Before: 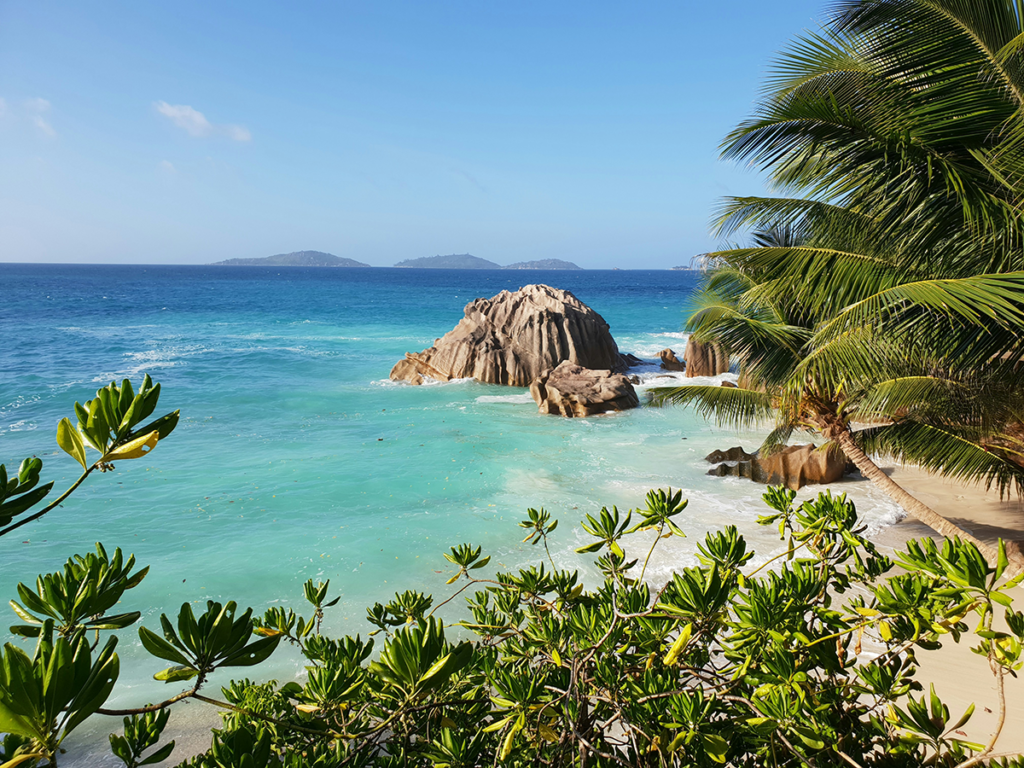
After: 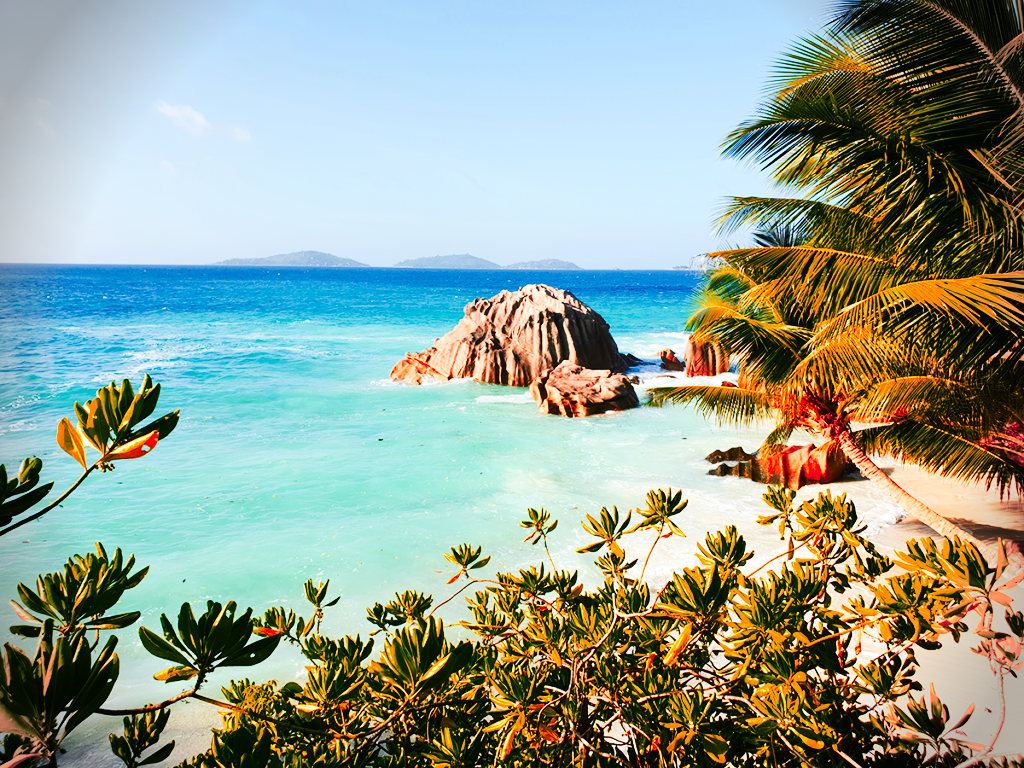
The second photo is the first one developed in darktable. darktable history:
color balance: contrast 8.5%, output saturation 105%
tone curve: curves: ch0 [(0, 0) (0.003, 0.005) (0.011, 0.011) (0.025, 0.02) (0.044, 0.03) (0.069, 0.041) (0.1, 0.062) (0.136, 0.089) (0.177, 0.135) (0.224, 0.189) (0.277, 0.259) (0.335, 0.373) (0.399, 0.499) (0.468, 0.622) (0.543, 0.724) (0.623, 0.807) (0.709, 0.868) (0.801, 0.916) (0.898, 0.964) (1, 1)], preserve colors none
color zones: curves: ch1 [(0.24, 0.629) (0.75, 0.5)]; ch2 [(0.255, 0.454) (0.745, 0.491)], mix 102.12%
vignetting: fall-off start 88.03%, fall-off radius 24.9%
